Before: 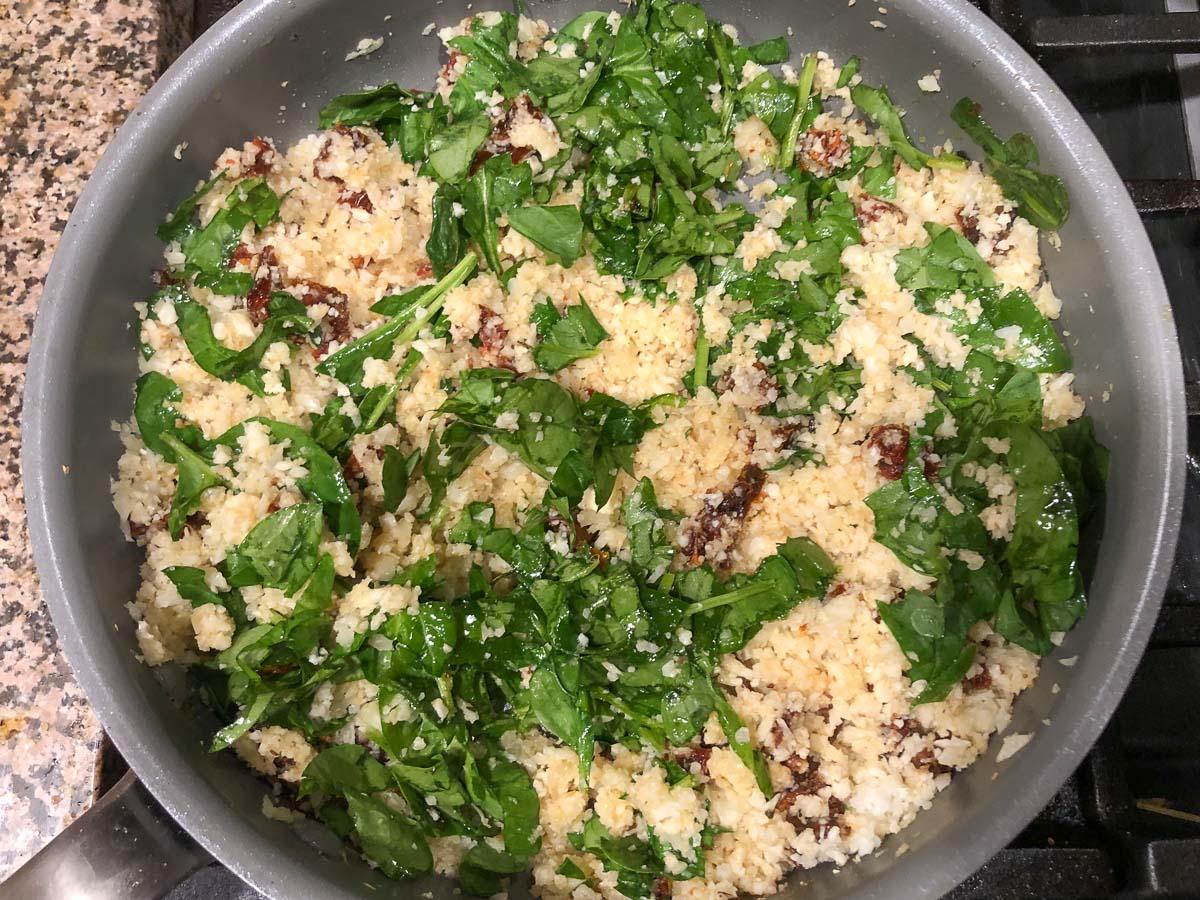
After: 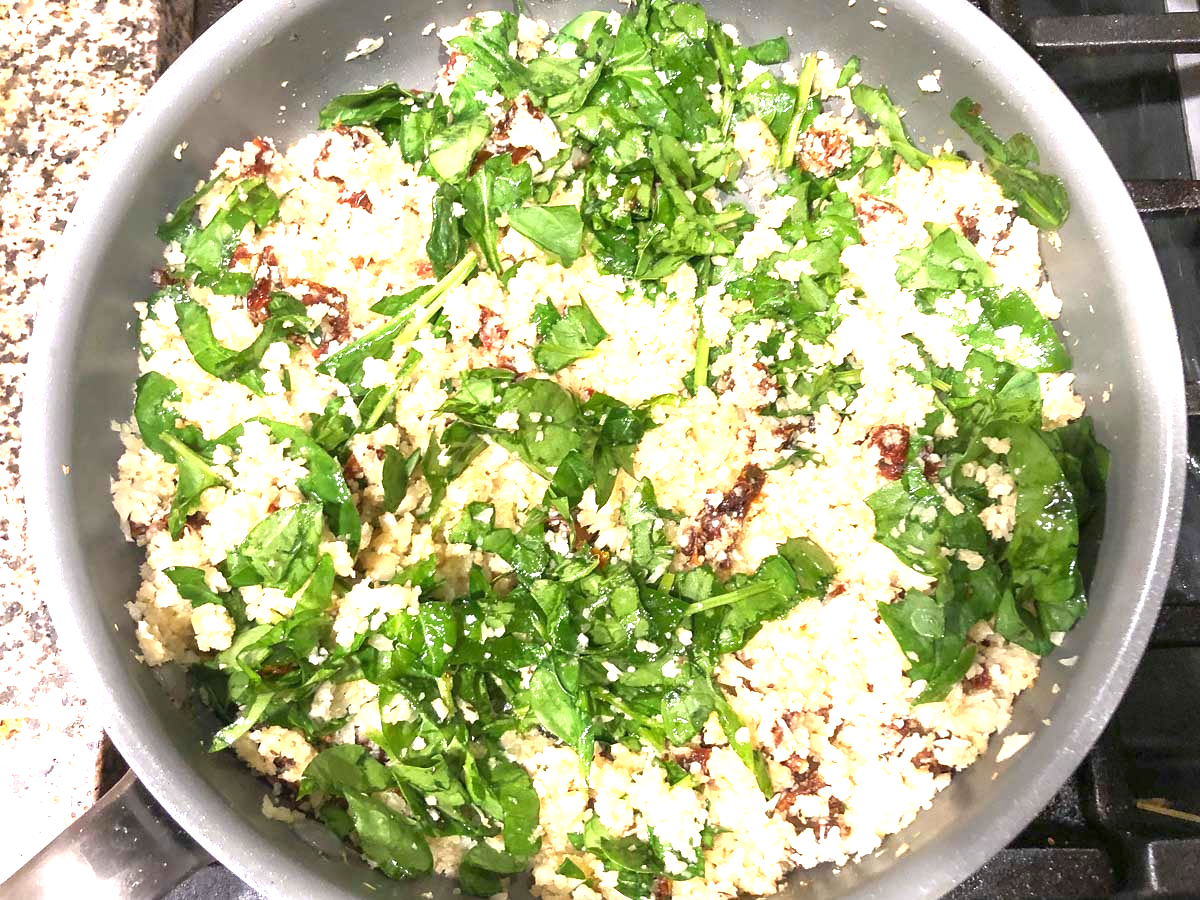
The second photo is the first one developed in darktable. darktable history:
exposure: black level correction 0, exposure 1.513 EV, compensate exposure bias true, compensate highlight preservation false
